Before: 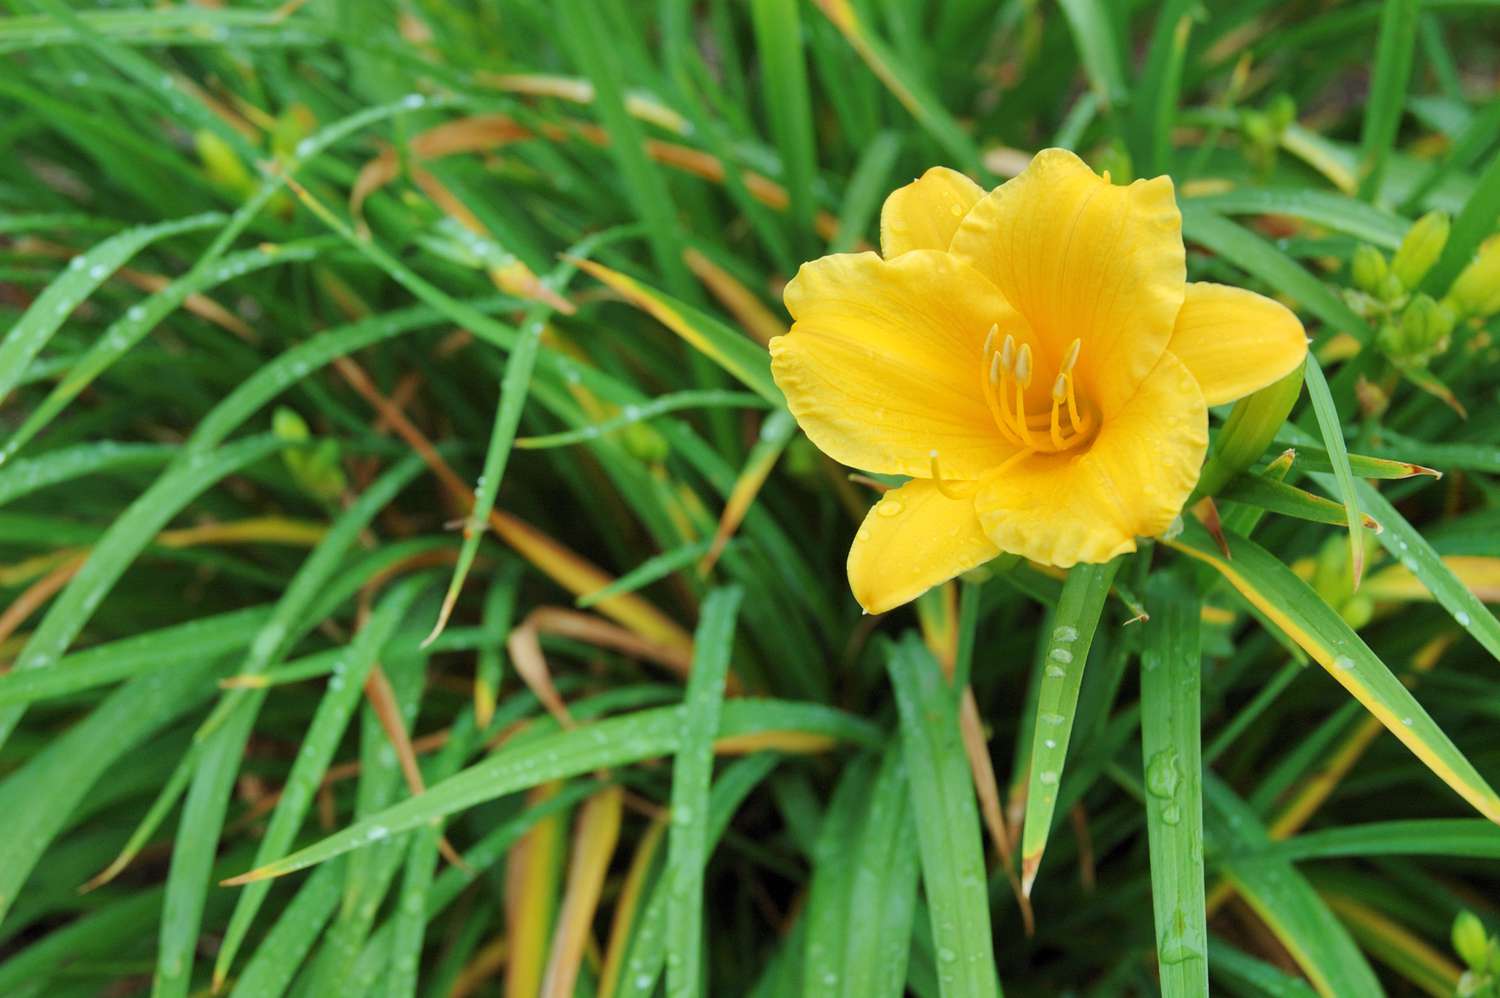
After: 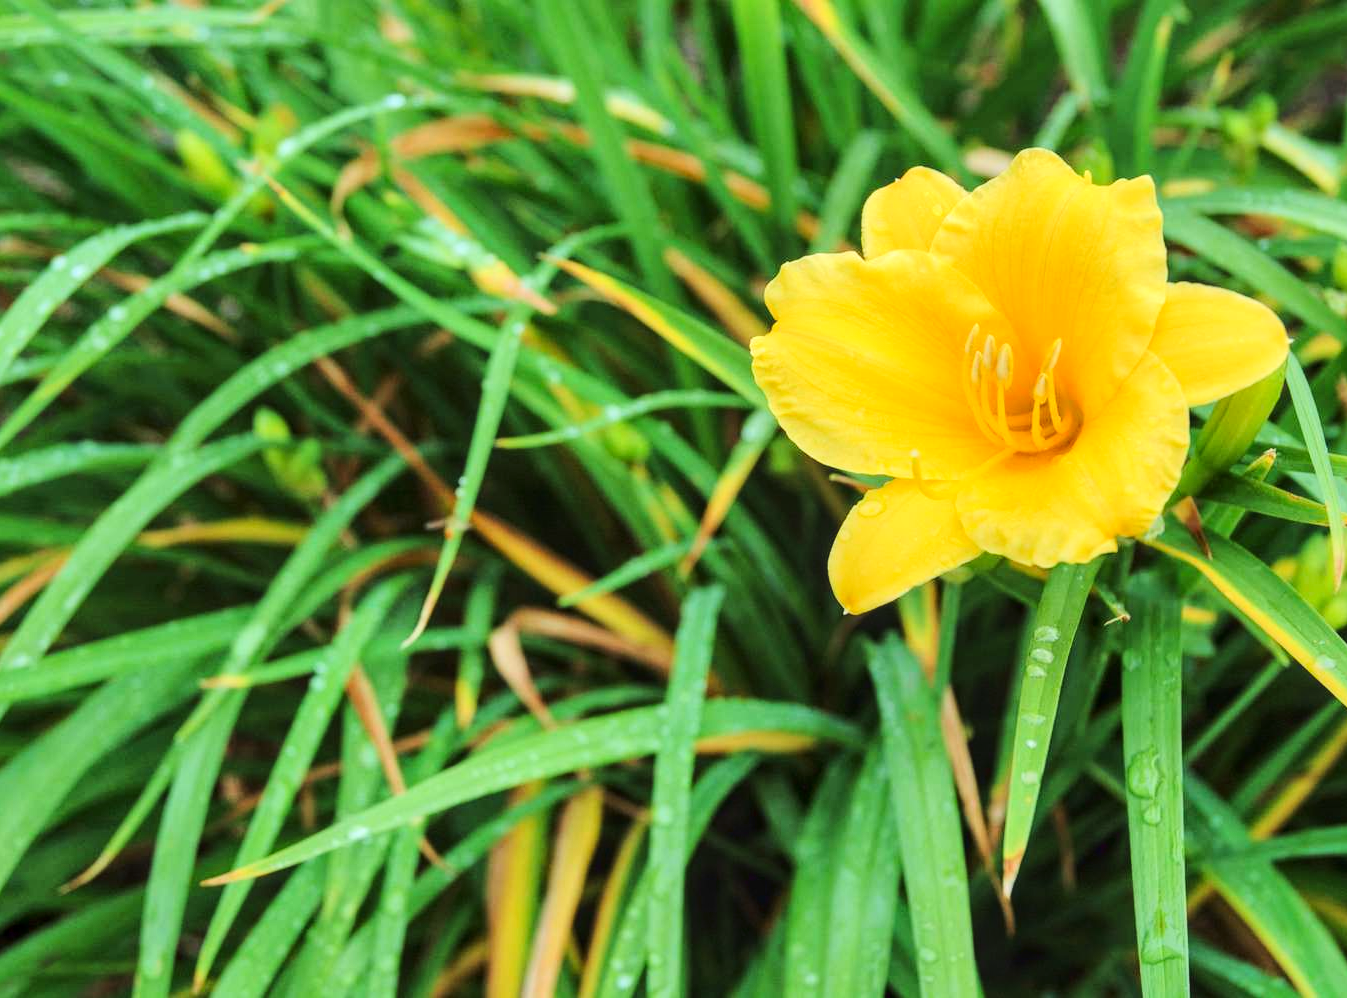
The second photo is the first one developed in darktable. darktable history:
crop and rotate: left 1.278%, right 8.859%
tone curve: curves: ch0 [(0, 0.023) (0.103, 0.087) (0.295, 0.297) (0.445, 0.531) (0.553, 0.665) (0.735, 0.843) (0.994, 1)]; ch1 [(0, 0) (0.427, 0.346) (0.456, 0.426) (0.484, 0.483) (0.509, 0.514) (0.535, 0.56) (0.581, 0.632) (0.646, 0.715) (1, 1)]; ch2 [(0, 0) (0.369, 0.388) (0.449, 0.431) (0.501, 0.495) (0.533, 0.518) (0.572, 0.612) (0.677, 0.752) (1, 1)], color space Lab, linked channels, preserve colors none
local contrast: on, module defaults
